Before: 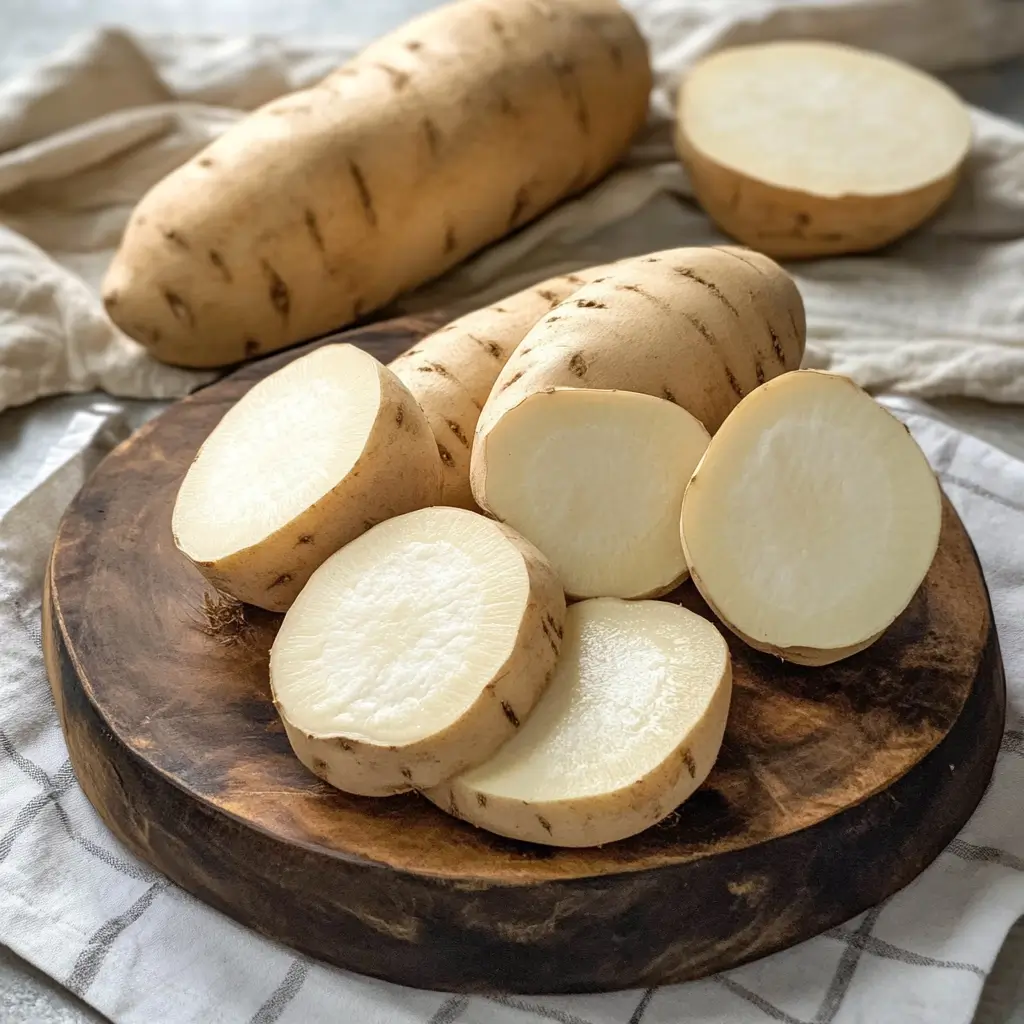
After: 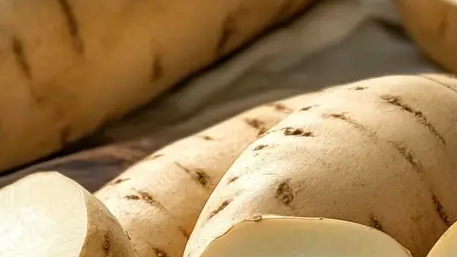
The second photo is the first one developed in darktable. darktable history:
shadows and highlights: soften with gaussian
crop: left 28.64%, top 16.832%, right 26.637%, bottom 58.055%
contrast brightness saturation: saturation 0.13
